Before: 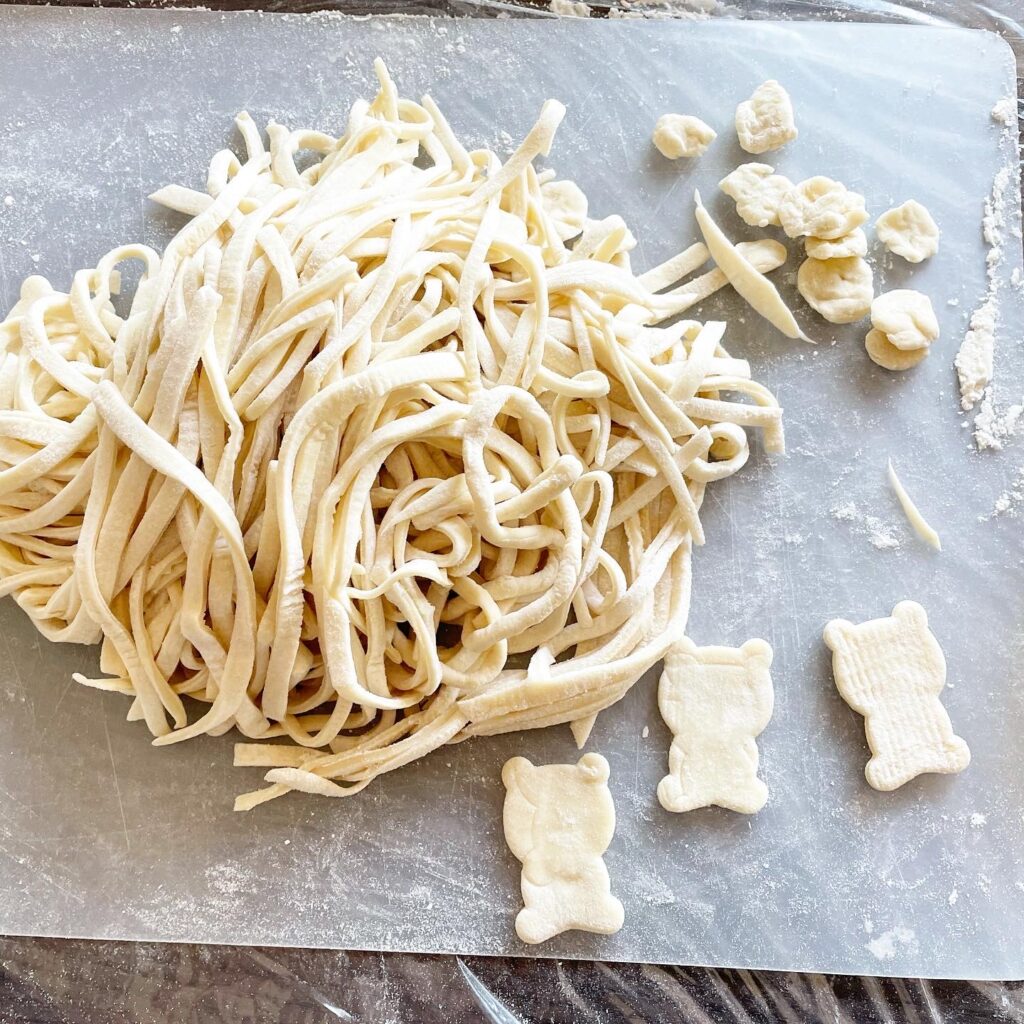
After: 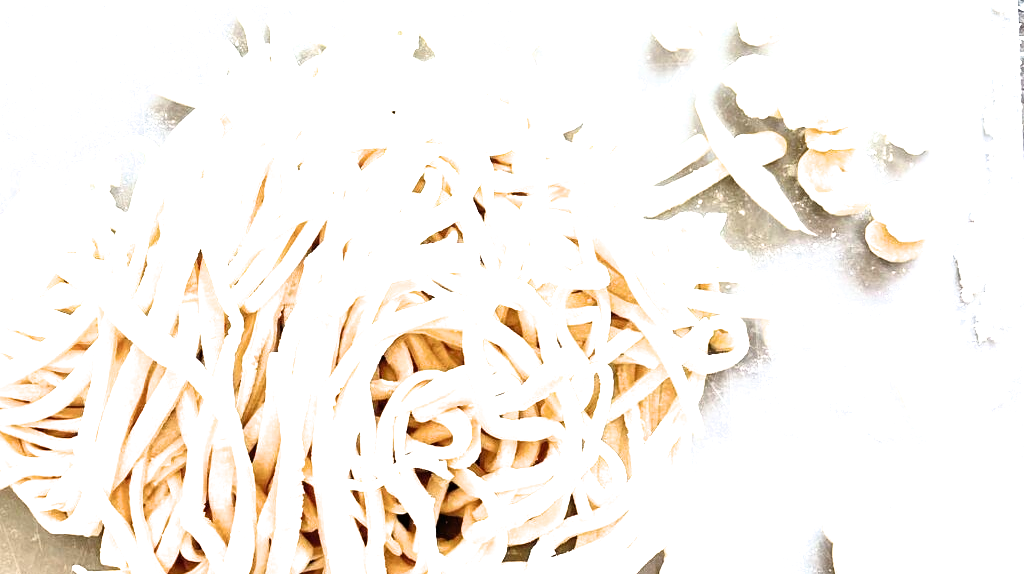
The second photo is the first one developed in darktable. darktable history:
exposure: black level correction 0, exposure 1 EV, compensate exposure bias true, compensate highlight preservation false
crop and rotate: top 10.605%, bottom 33.274%
filmic rgb: white relative exposure 2.2 EV, hardness 6.97
